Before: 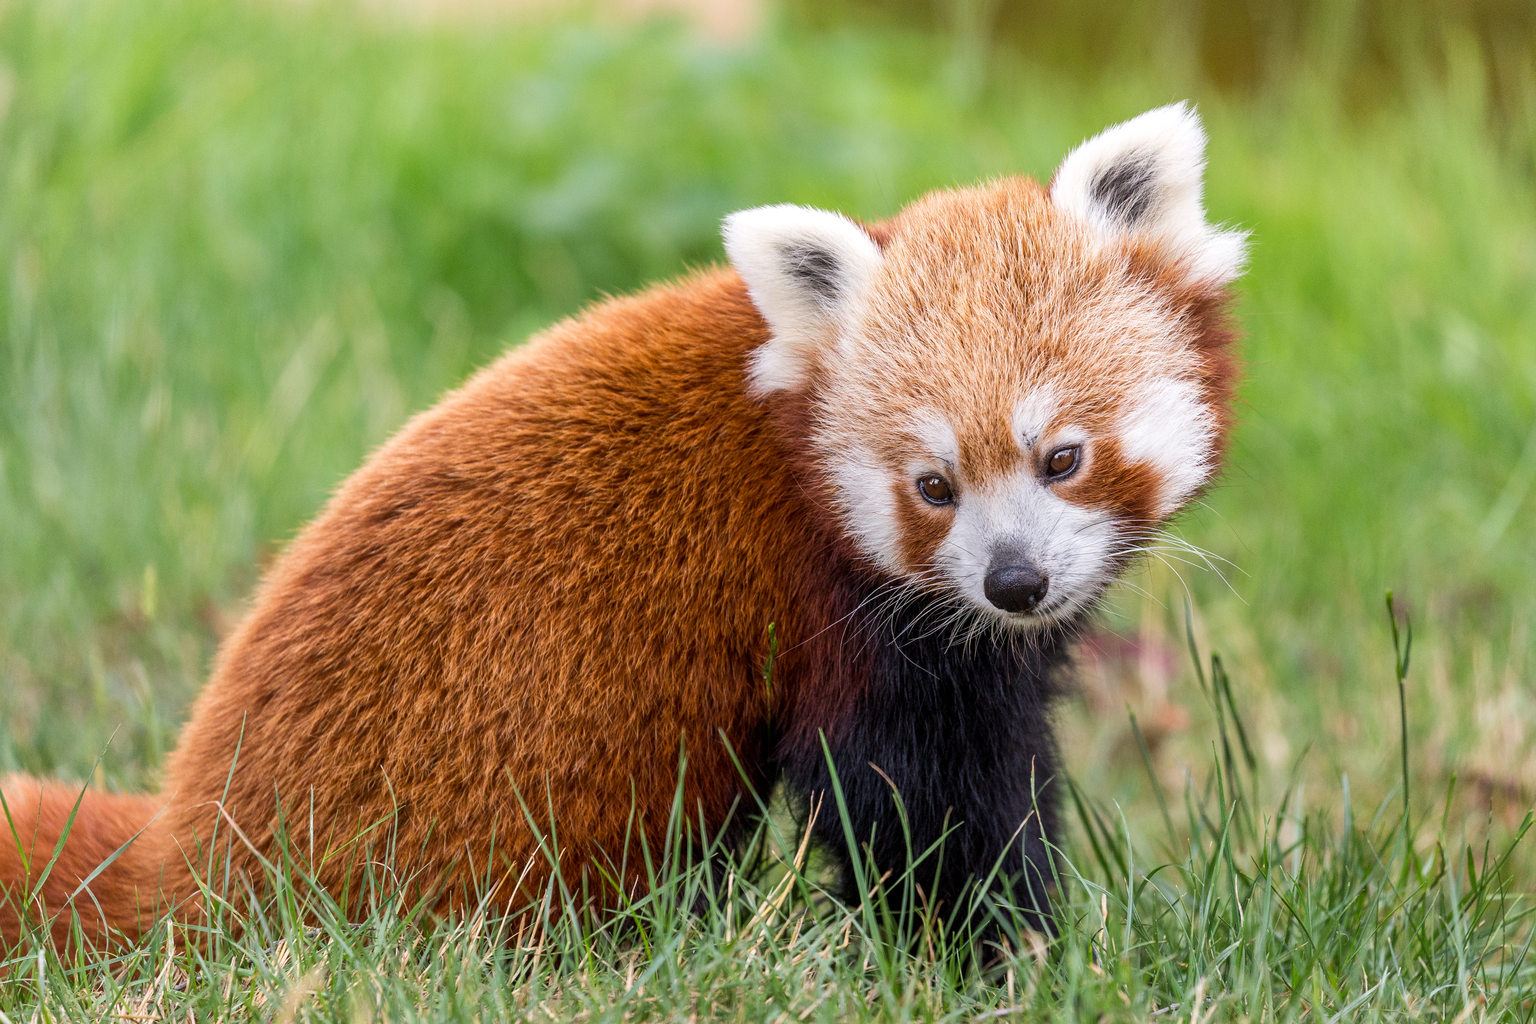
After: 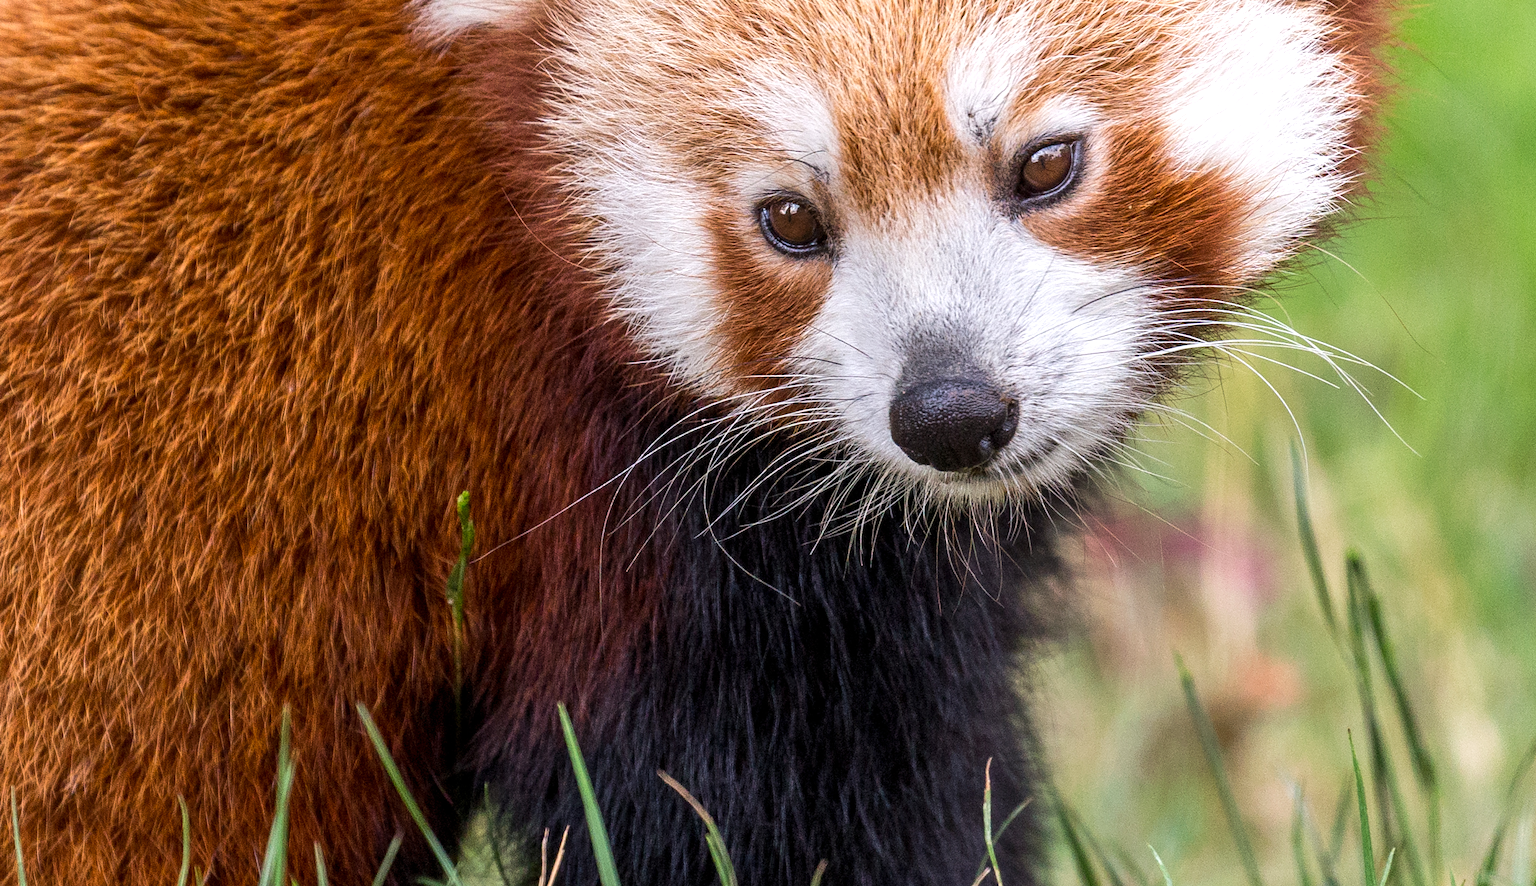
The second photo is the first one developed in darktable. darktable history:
exposure: exposure 0.289 EV, compensate exposure bias true, compensate highlight preservation false
crop: left 35.216%, top 36.906%, right 14.926%, bottom 19.957%
